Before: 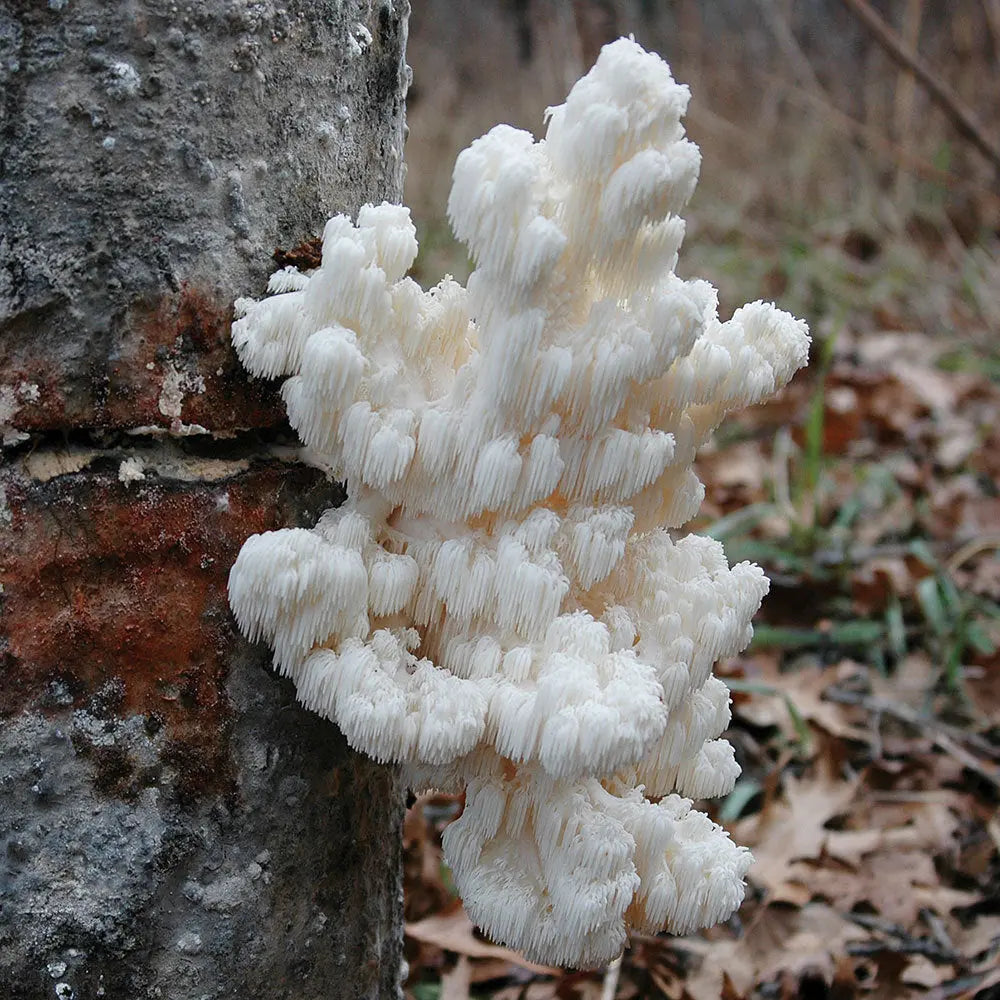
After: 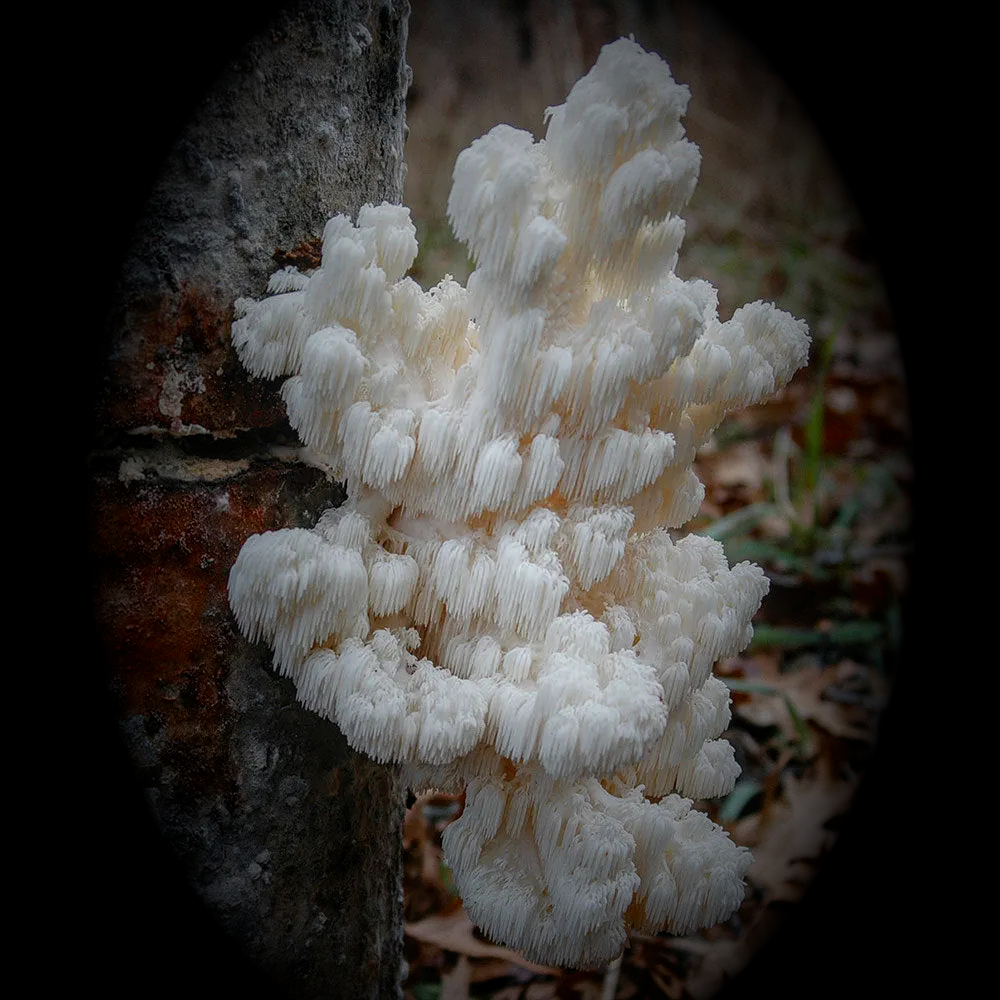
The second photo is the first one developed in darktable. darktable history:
vignetting: fall-off start 15.9%, fall-off radius 100%, brightness -1, saturation 0.5, width/height ratio 0.719
local contrast: highlights 0%, shadows 0%, detail 133%
